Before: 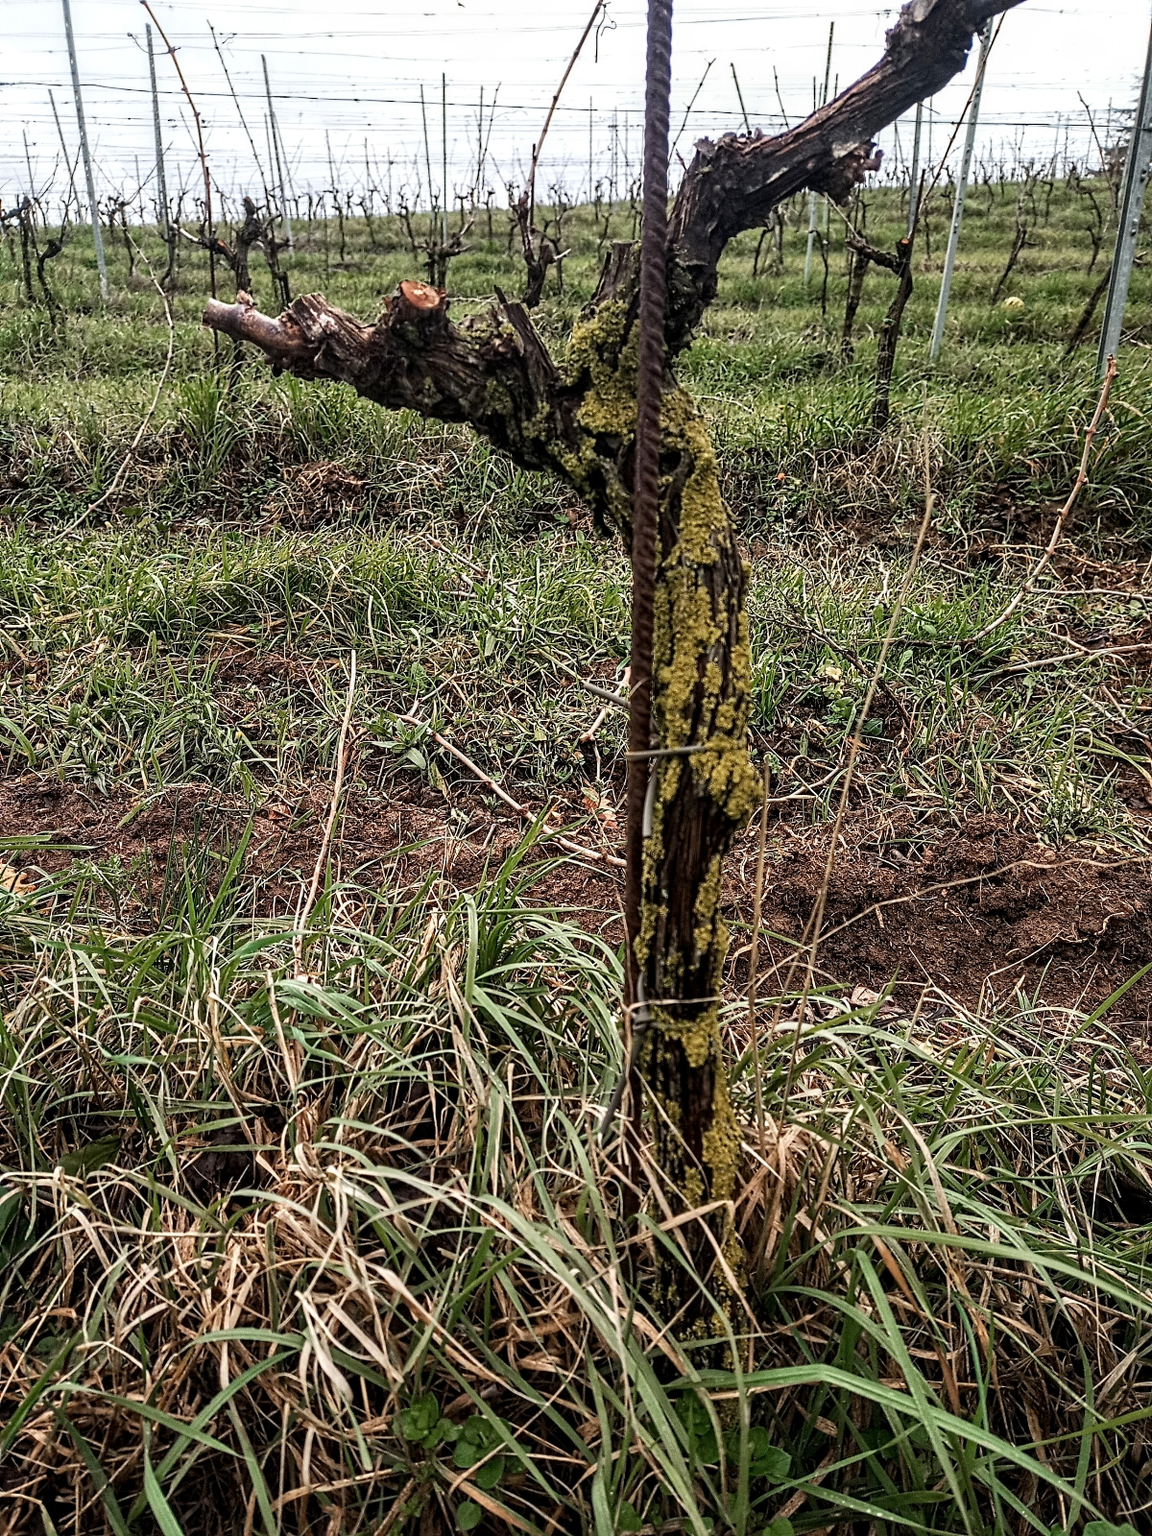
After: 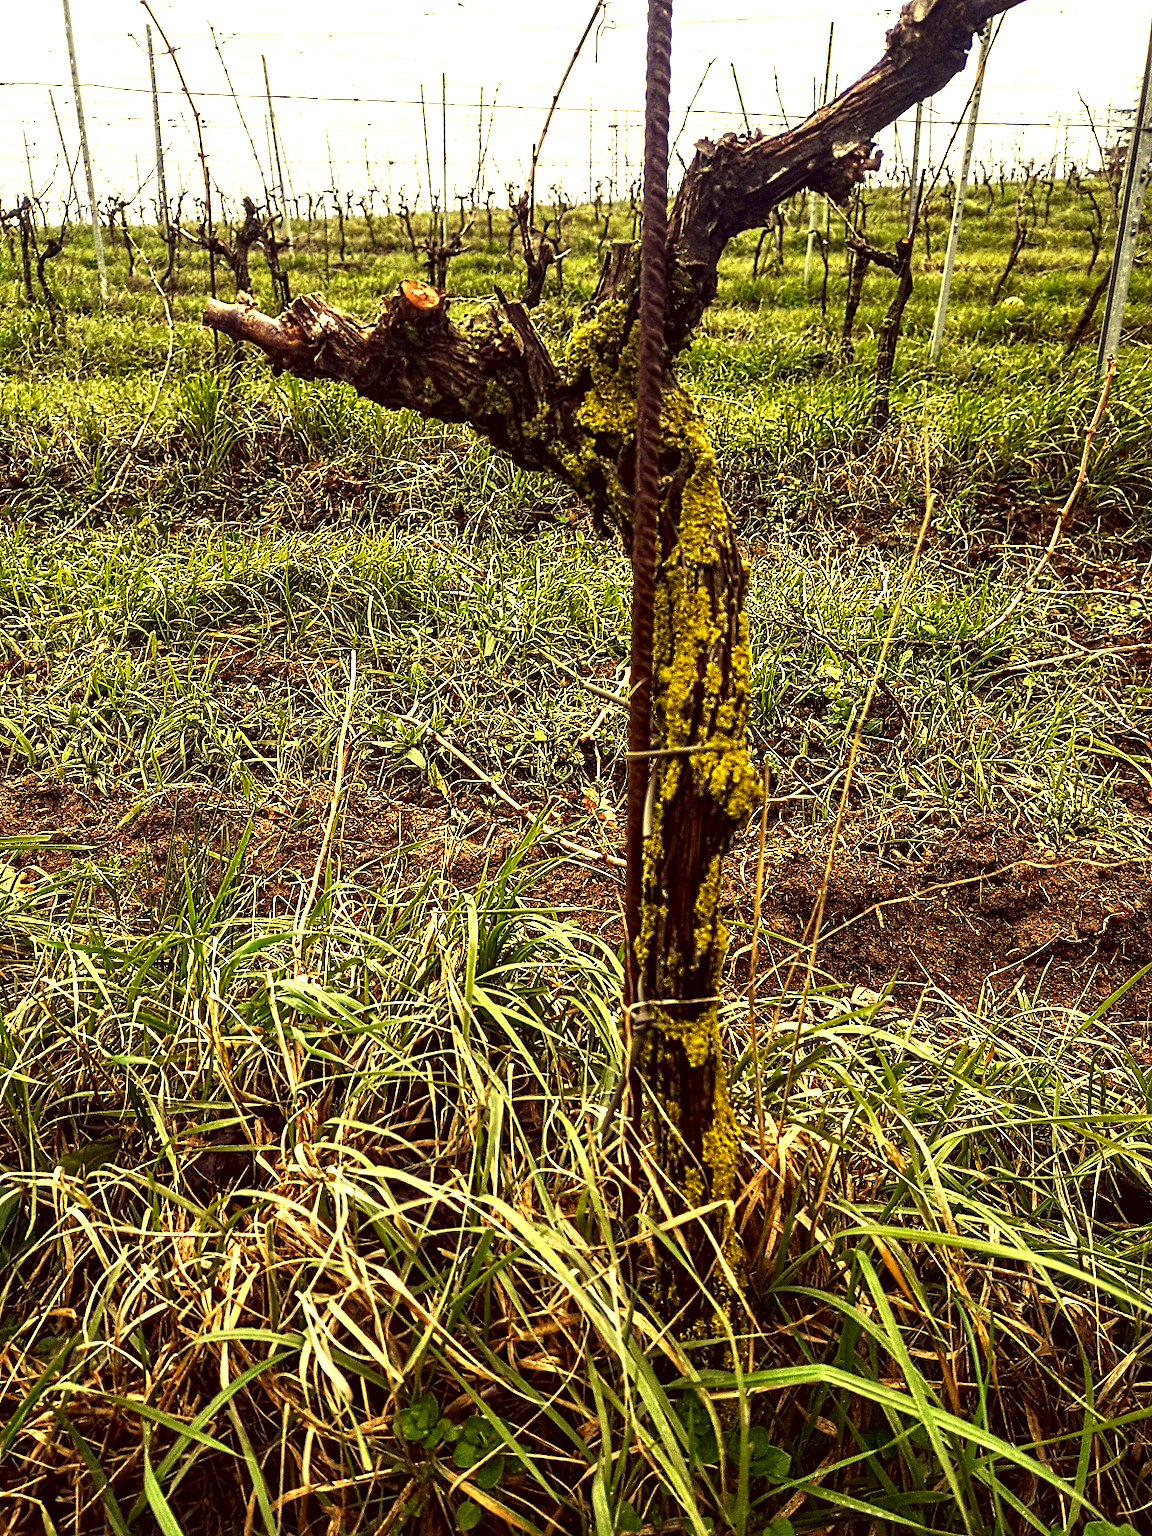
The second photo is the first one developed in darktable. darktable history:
exposure: exposure 1 EV, compensate highlight preservation false
color correction: highlights a* -0.482, highlights b* 40, shadows a* 9.8, shadows b* -0.161
contrast brightness saturation: brightness -0.2, saturation 0.08
